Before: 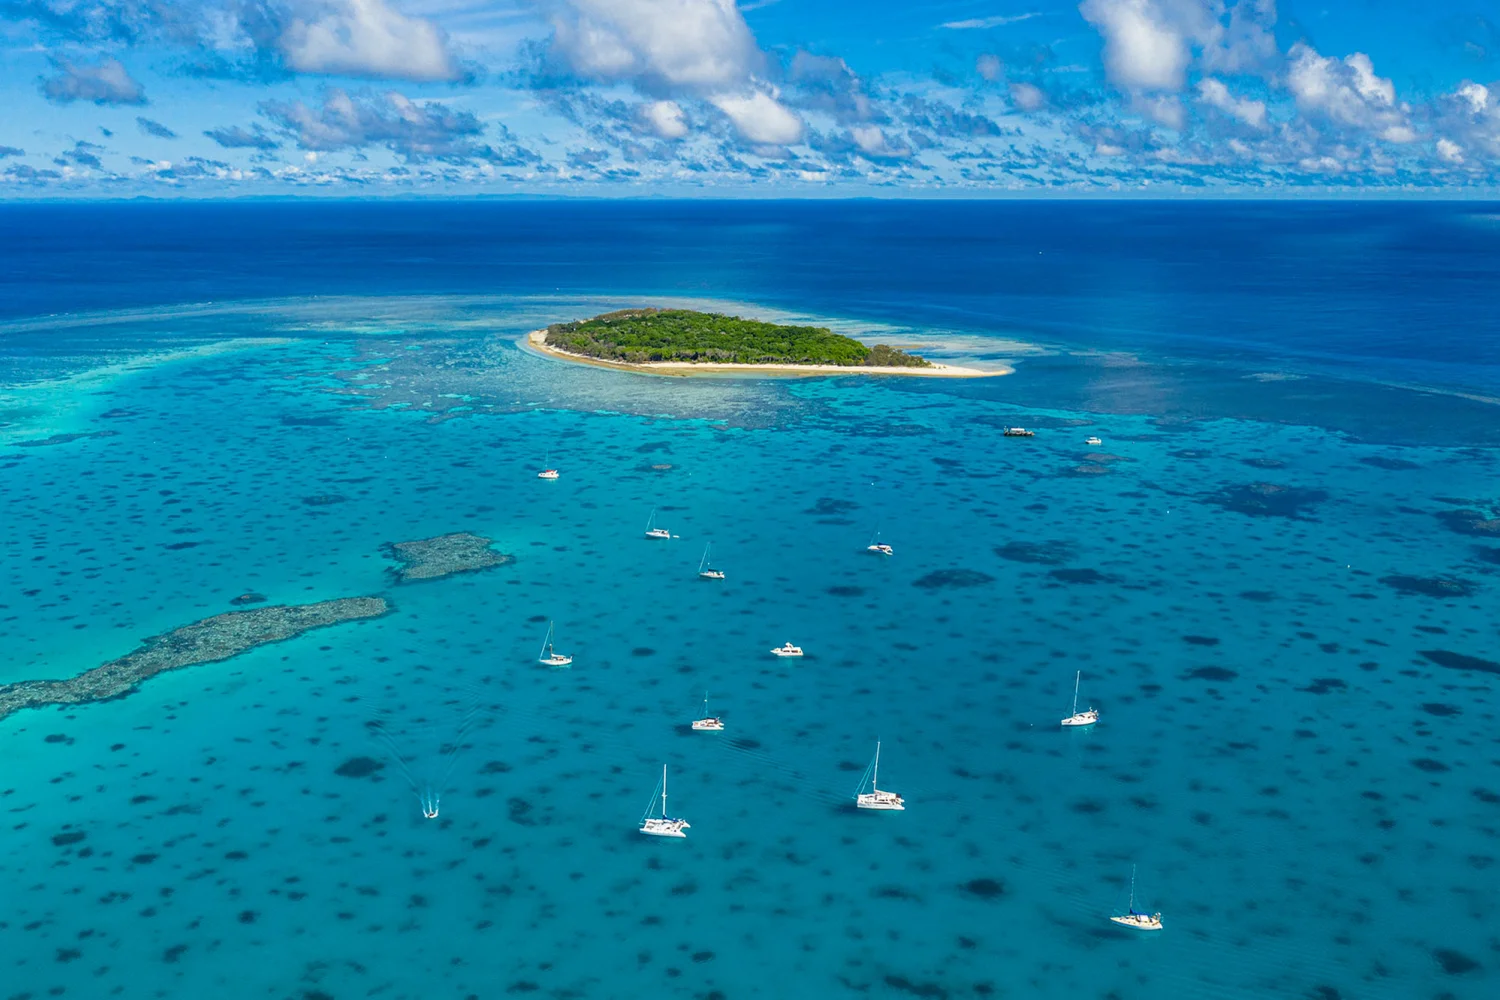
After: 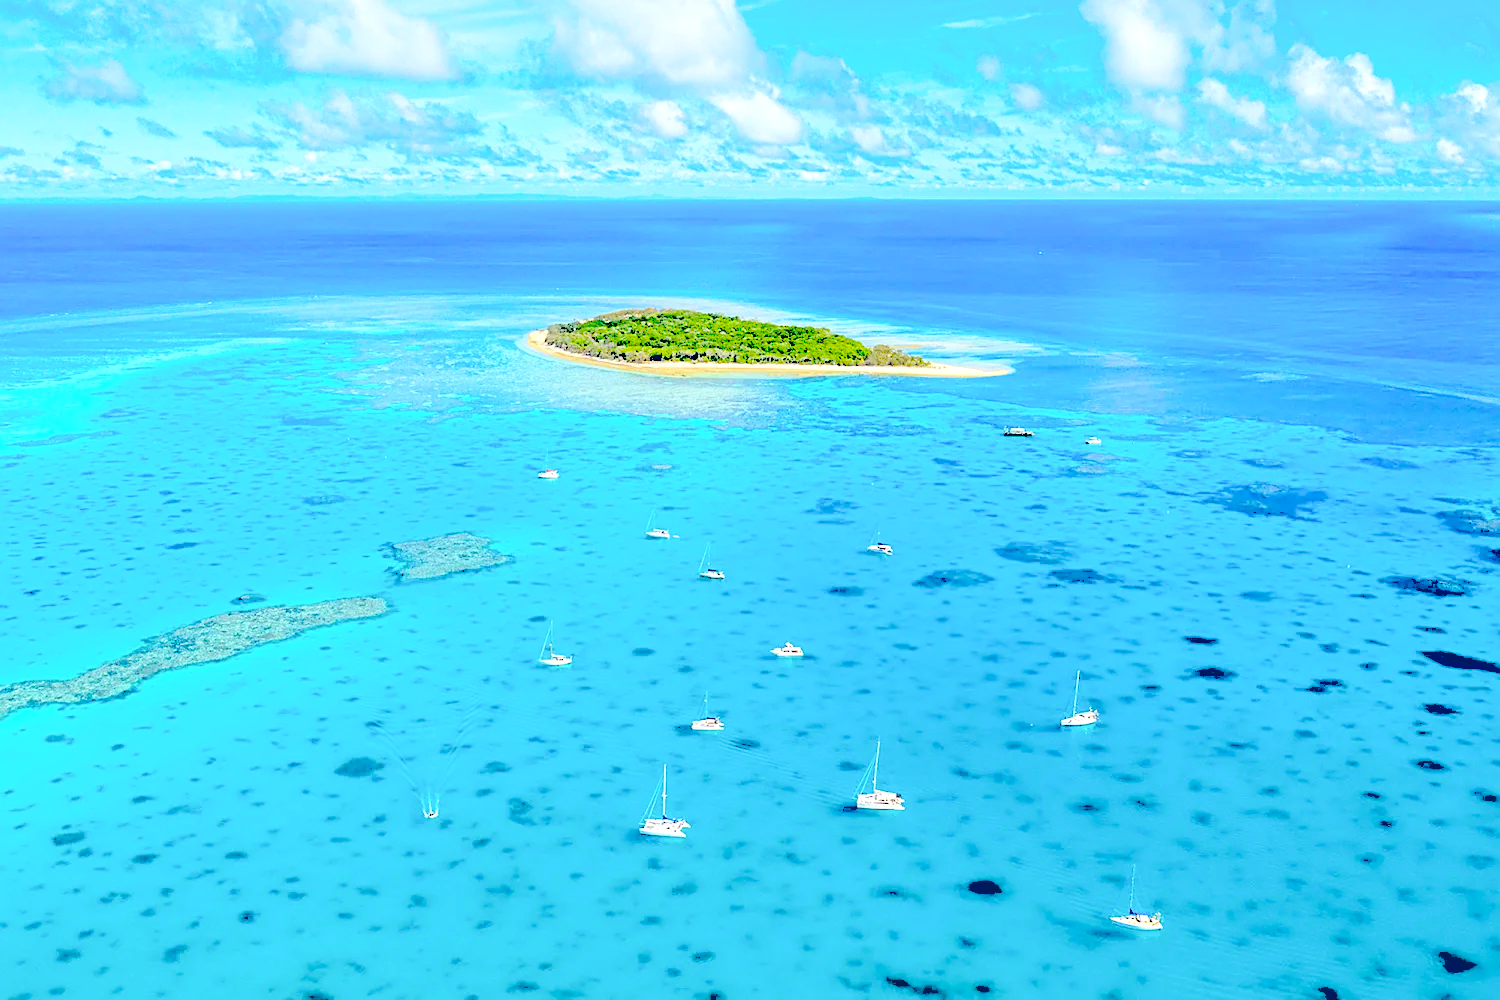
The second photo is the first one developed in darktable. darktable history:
contrast brightness saturation: brightness 0.991
sharpen: on, module defaults
exposure: black level correction 0.04, exposure 0.5 EV, compensate exposure bias true, compensate highlight preservation false
